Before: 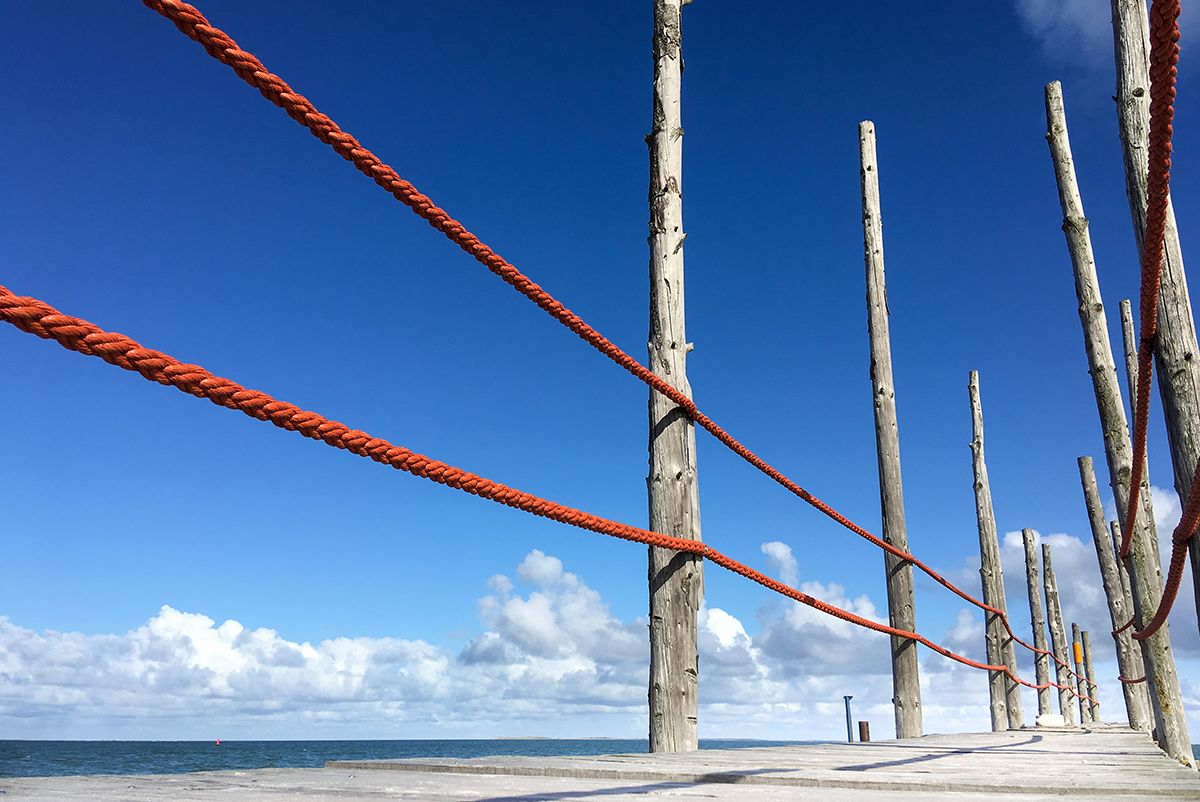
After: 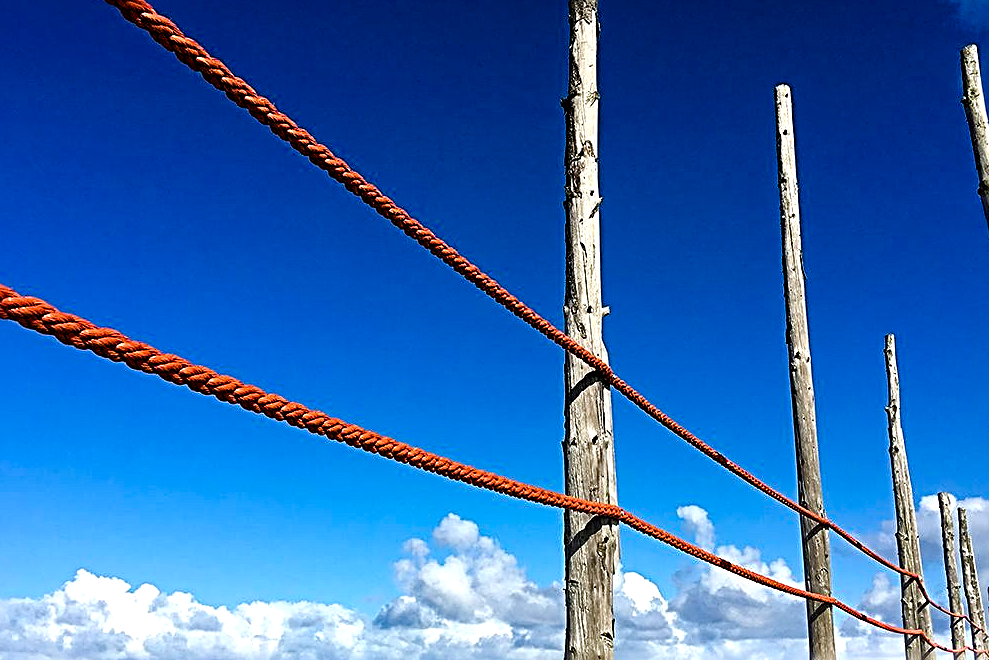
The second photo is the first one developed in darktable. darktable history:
local contrast: mode bilateral grid, contrast 21, coarseness 49, detail 120%, midtone range 0.2
crop and rotate: left 7.02%, top 4.55%, right 10.551%, bottom 13.106%
haze removal: strength 0.297, distance 0.244, compatibility mode true, adaptive false
sharpen: radius 2.983, amount 0.756
color balance rgb: perceptual saturation grading › global saturation 0.892%, perceptual saturation grading › mid-tones 6.085%, perceptual saturation grading › shadows 71.683%, contrast 14.673%
